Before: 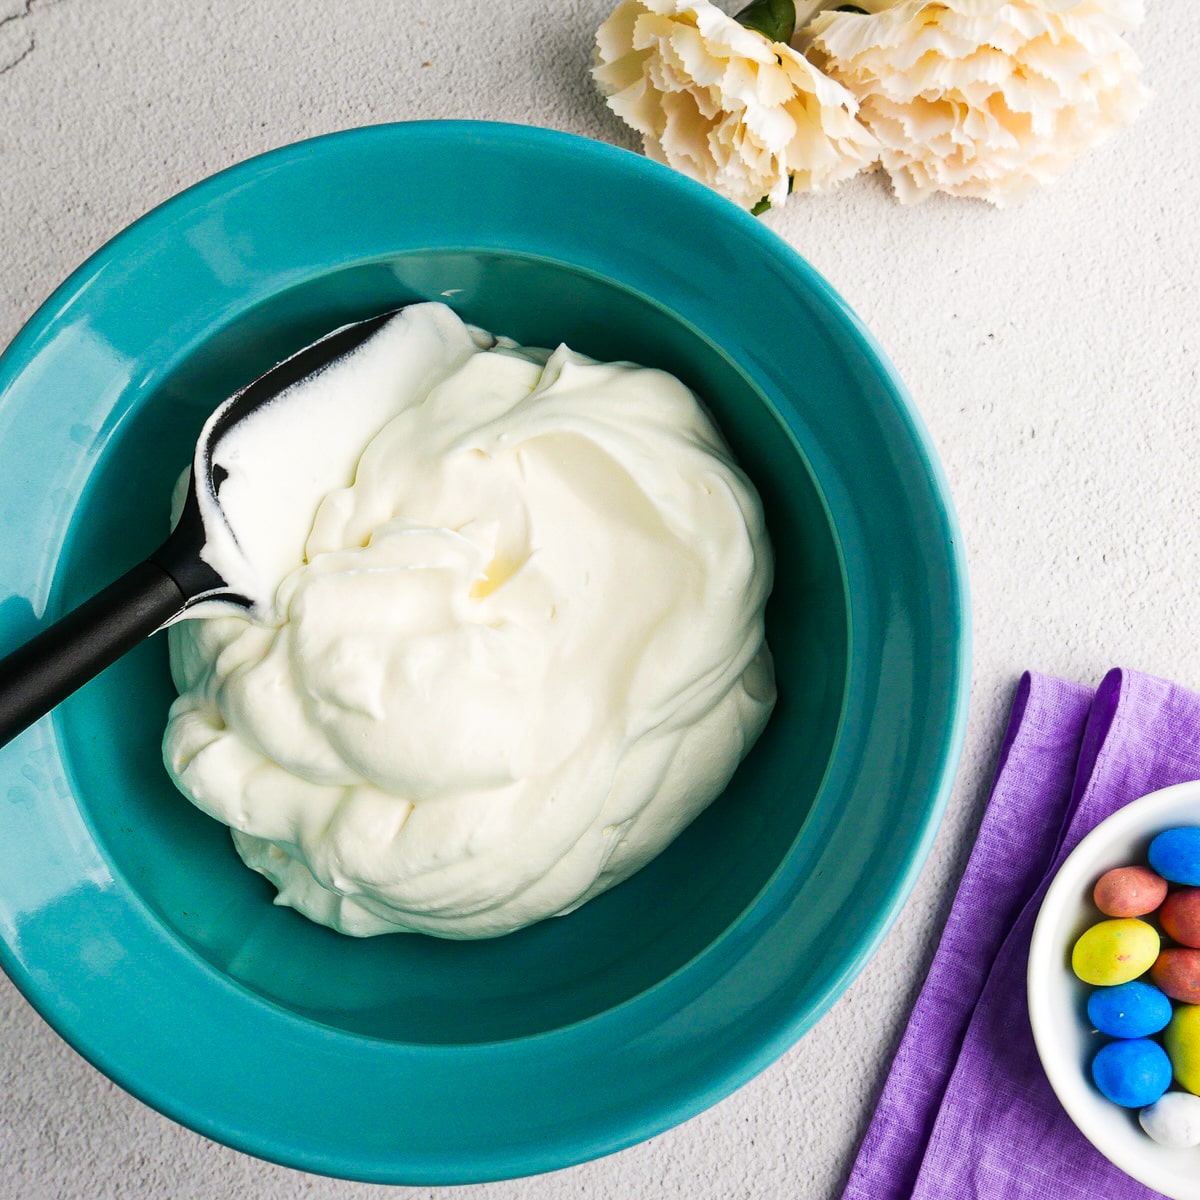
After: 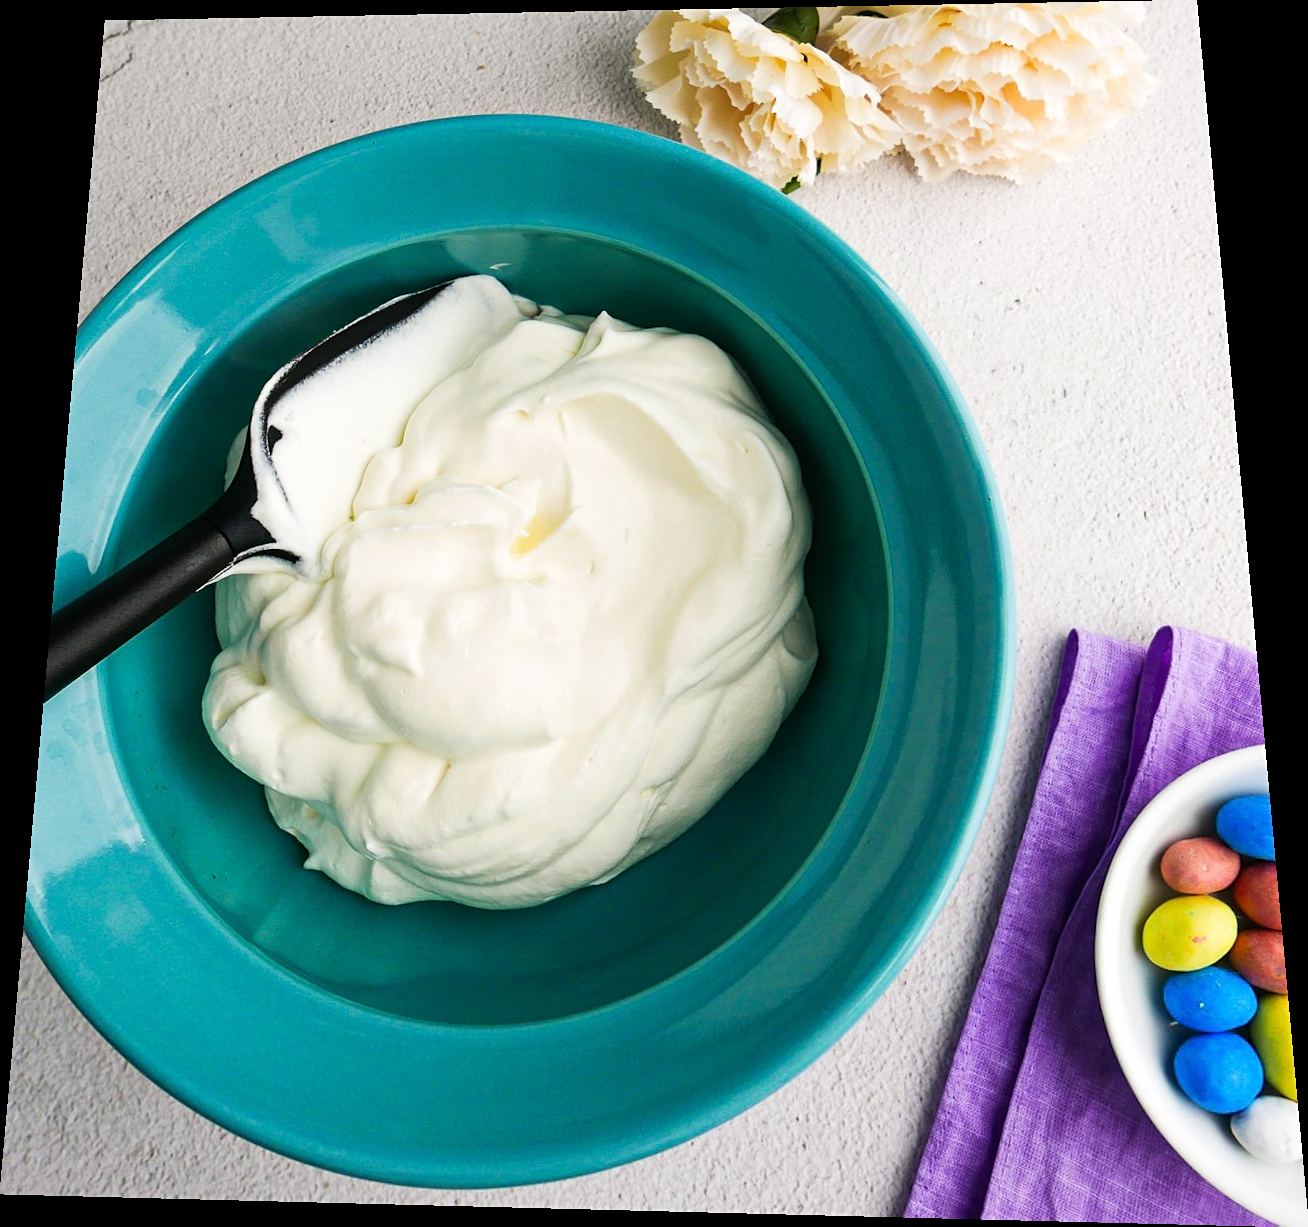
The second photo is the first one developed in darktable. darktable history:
rotate and perspective: rotation 0.128°, lens shift (vertical) -0.181, lens shift (horizontal) -0.044, shear 0.001, automatic cropping off
sharpen: amount 0.2
